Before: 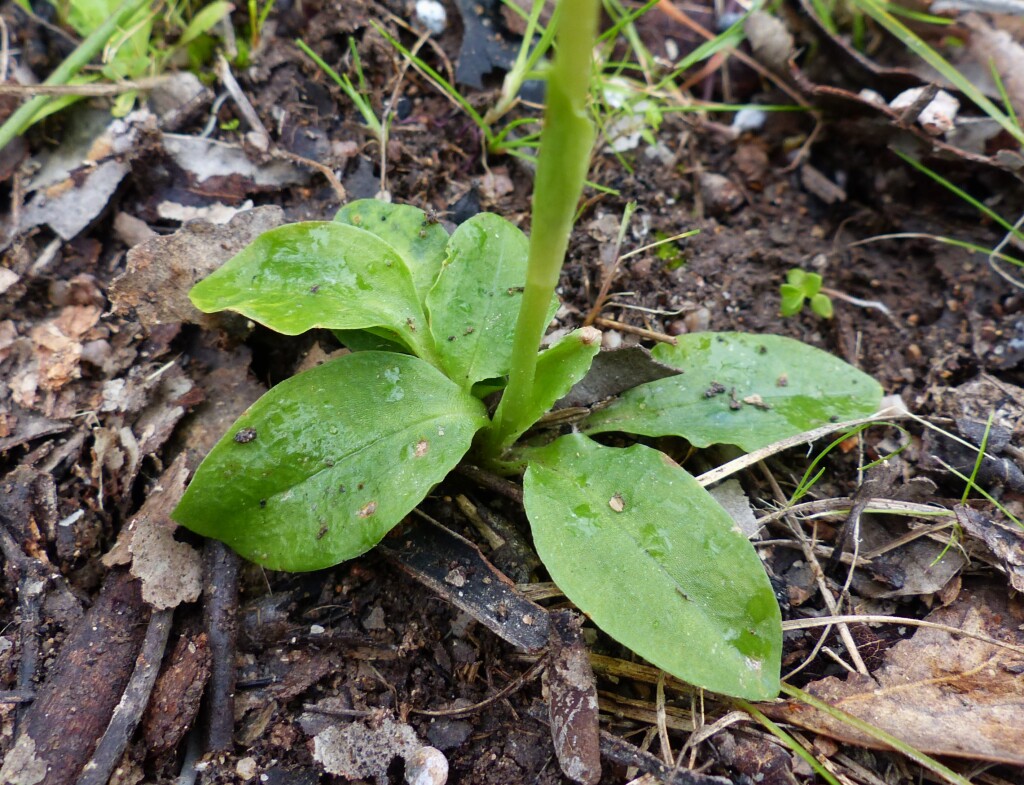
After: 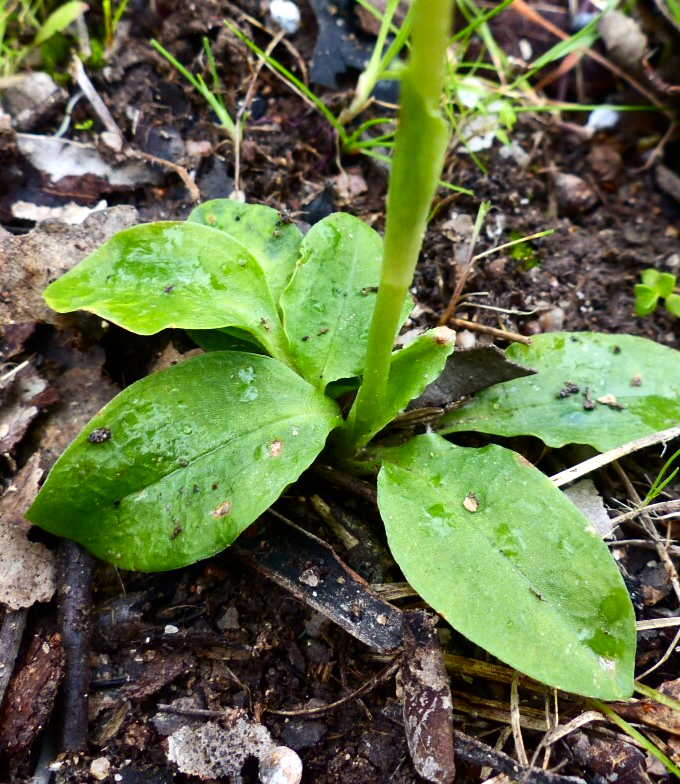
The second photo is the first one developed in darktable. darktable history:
contrast brightness saturation: contrast 0.134, brightness -0.051, saturation 0.163
tone equalizer: -8 EV -0.401 EV, -7 EV -0.389 EV, -6 EV -0.296 EV, -5 EV -0.208 EV, -3 EV 0.195 EV, -2 EV 0.362 EV, -1 EV 0.399 EV, +0 EV 0.405 EV, edges refinement/feathering 500, mask exposure compensation -1.57 EV, preserve details no
crop and rotate: left 14.312%, right 19.219%
